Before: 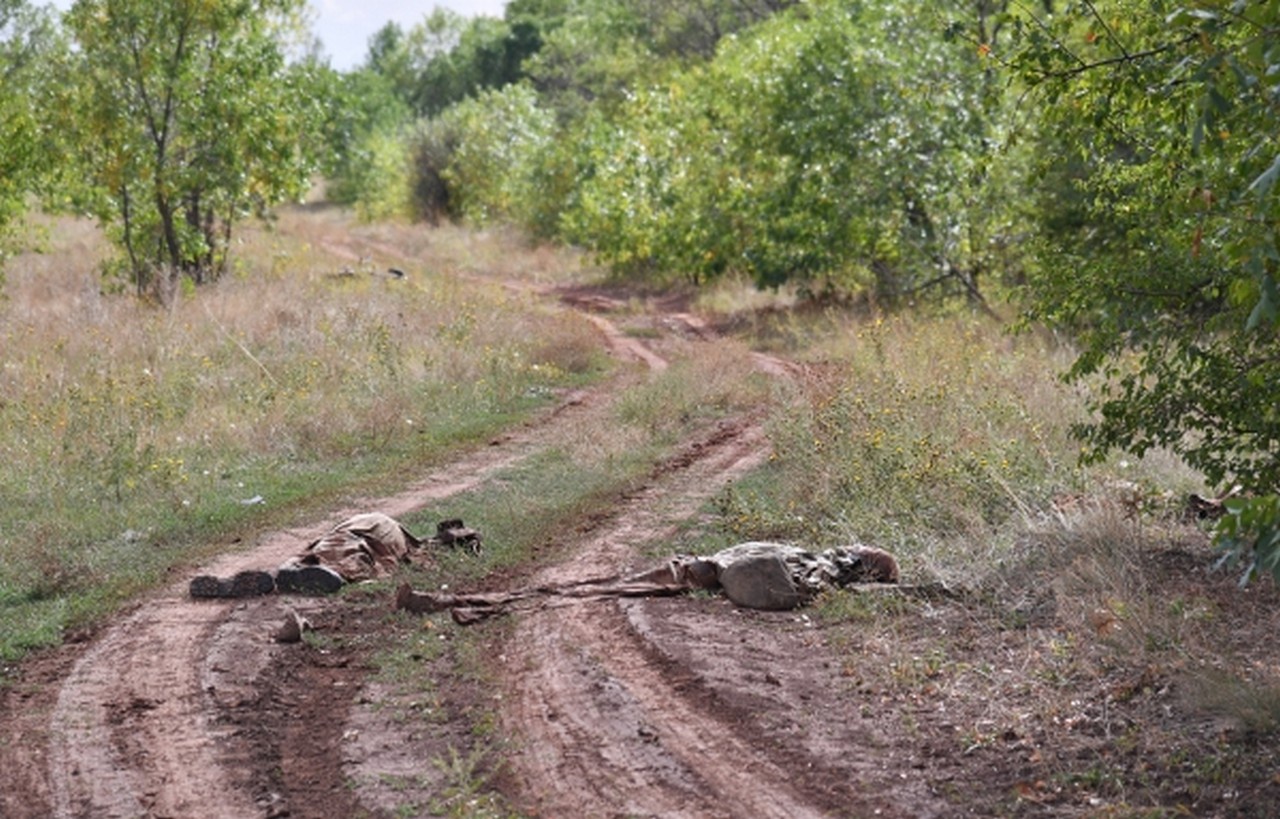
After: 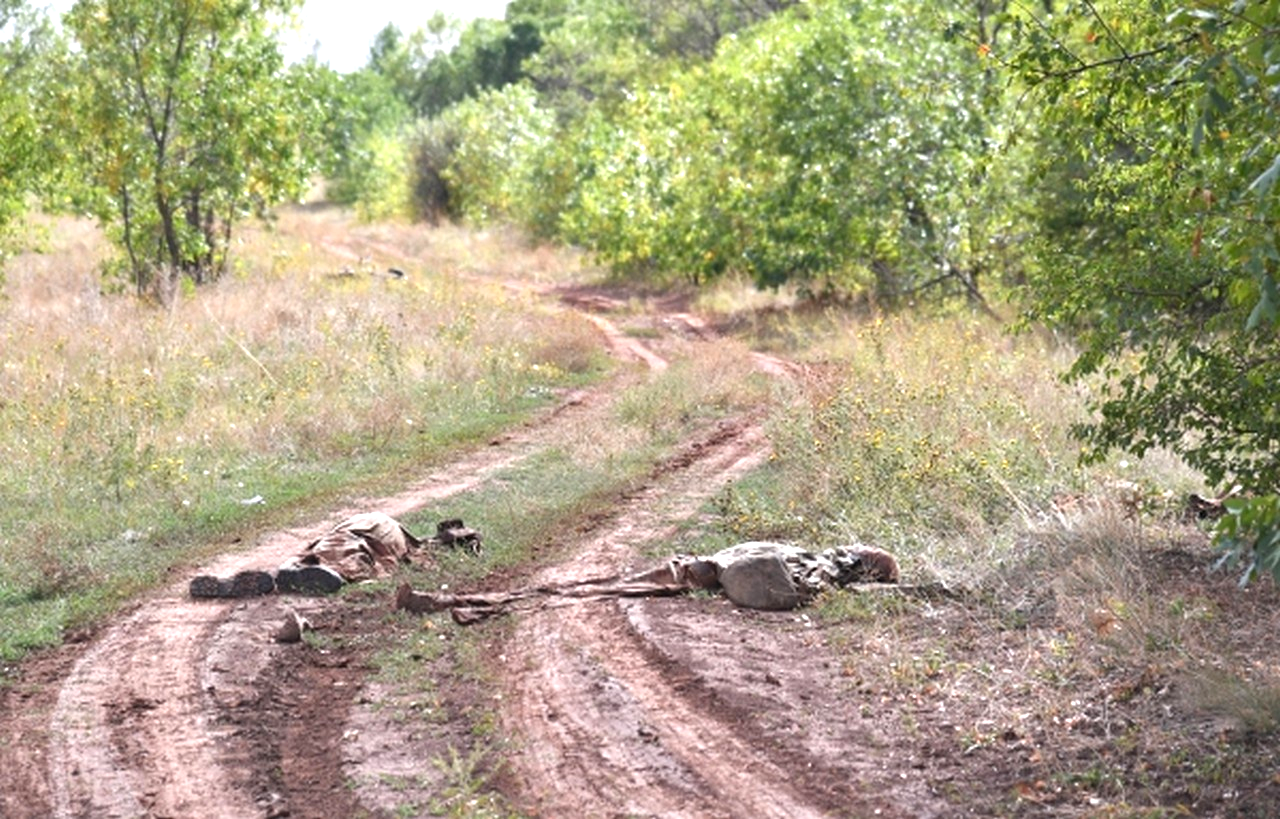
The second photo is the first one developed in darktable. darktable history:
exposure: black level correction 0, exposure 0.889 EV, compensate highlight preservation false
